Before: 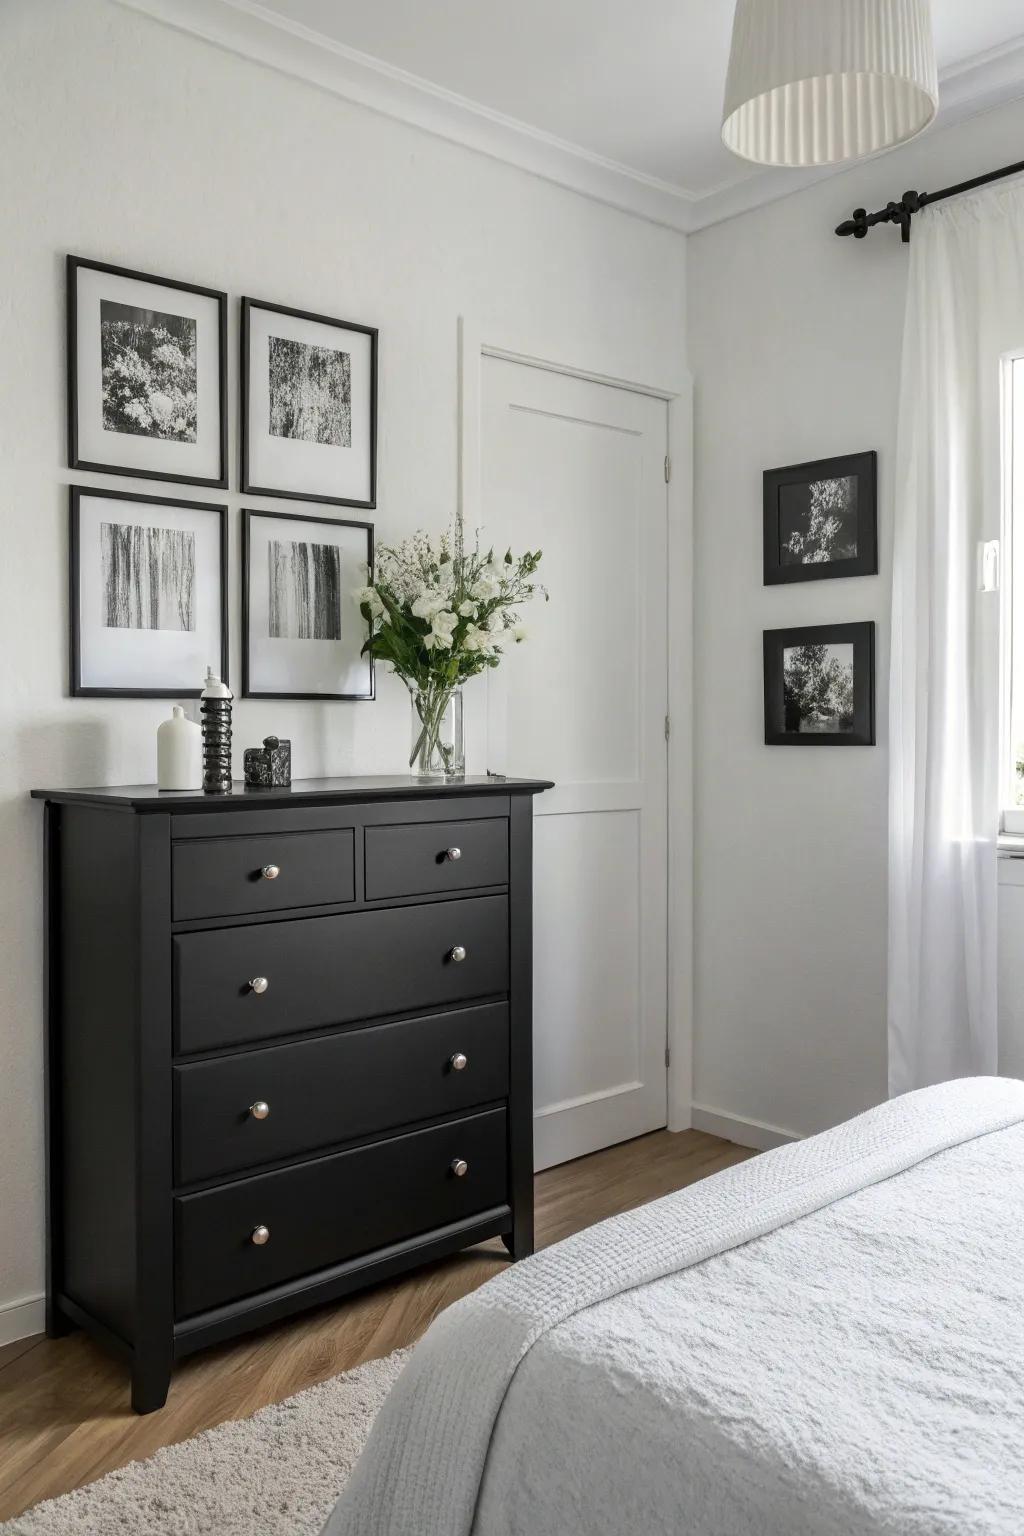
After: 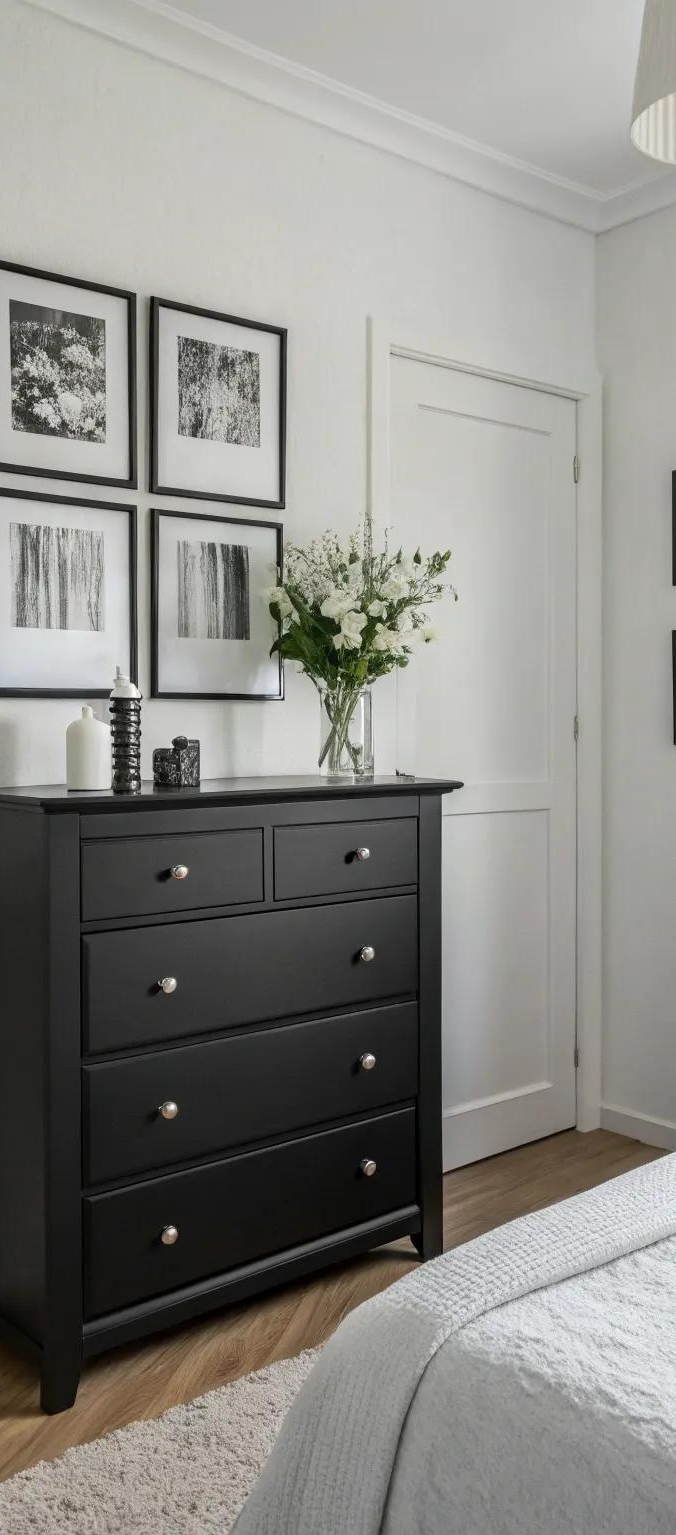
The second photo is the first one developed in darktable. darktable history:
crop and rotate: left 8.911%, right 24.991%
